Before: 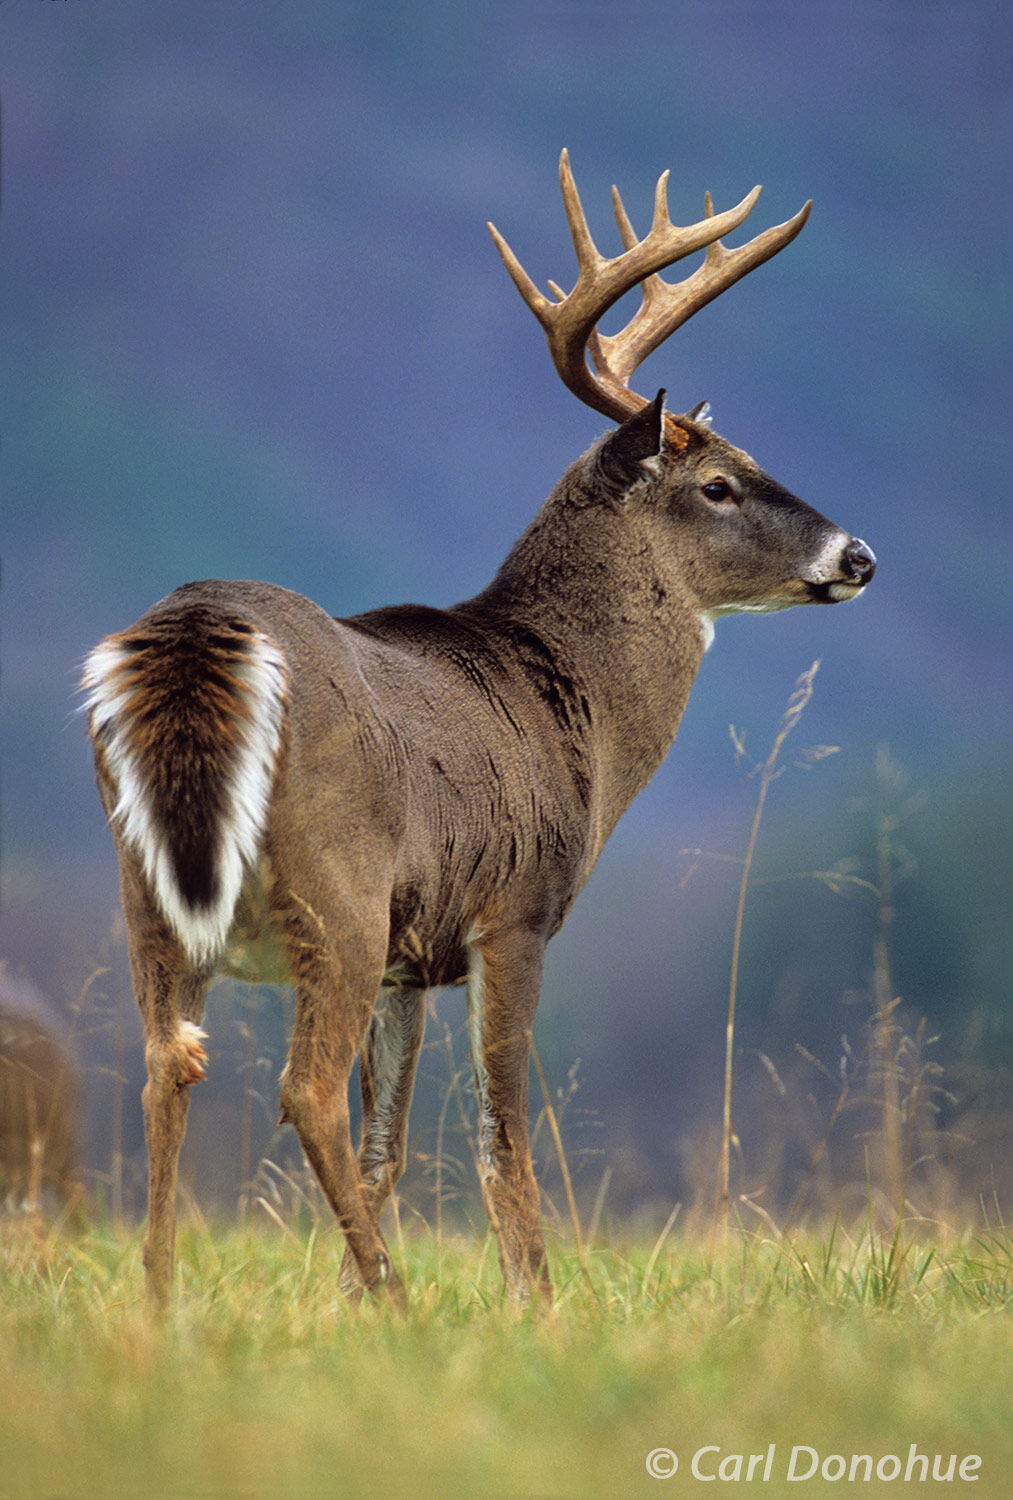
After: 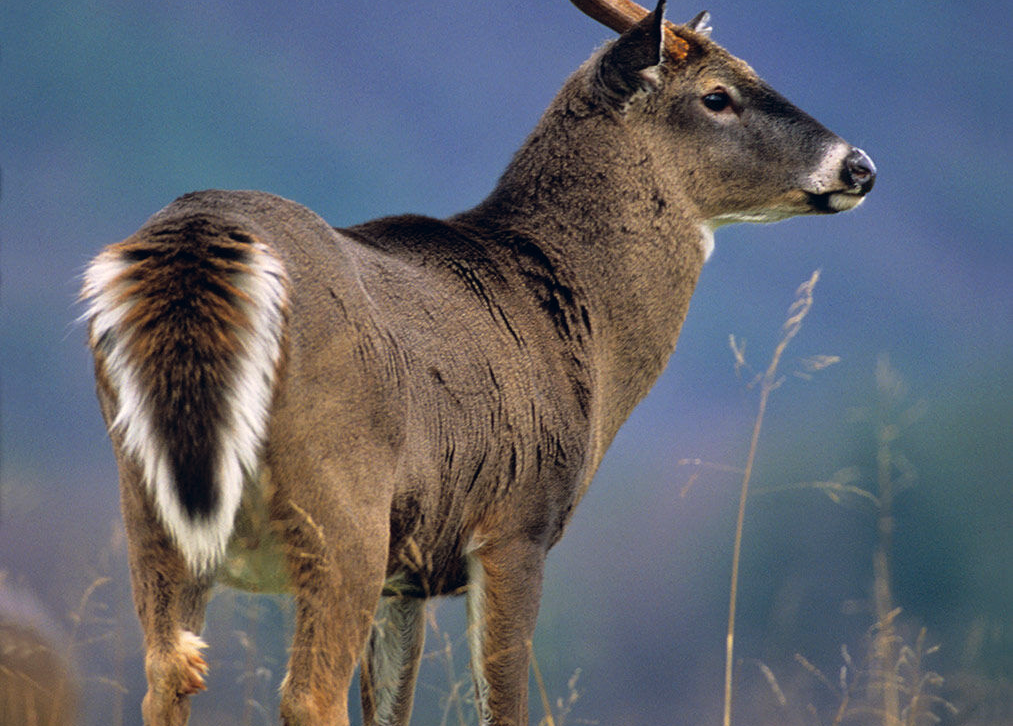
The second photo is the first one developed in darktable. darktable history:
color correction: highlights a* 5.38, highlights b* 5.3, shadows a* -4.26, shadows b* -5.11
crop and rotate: top 26.056%, bottom 25.543%
